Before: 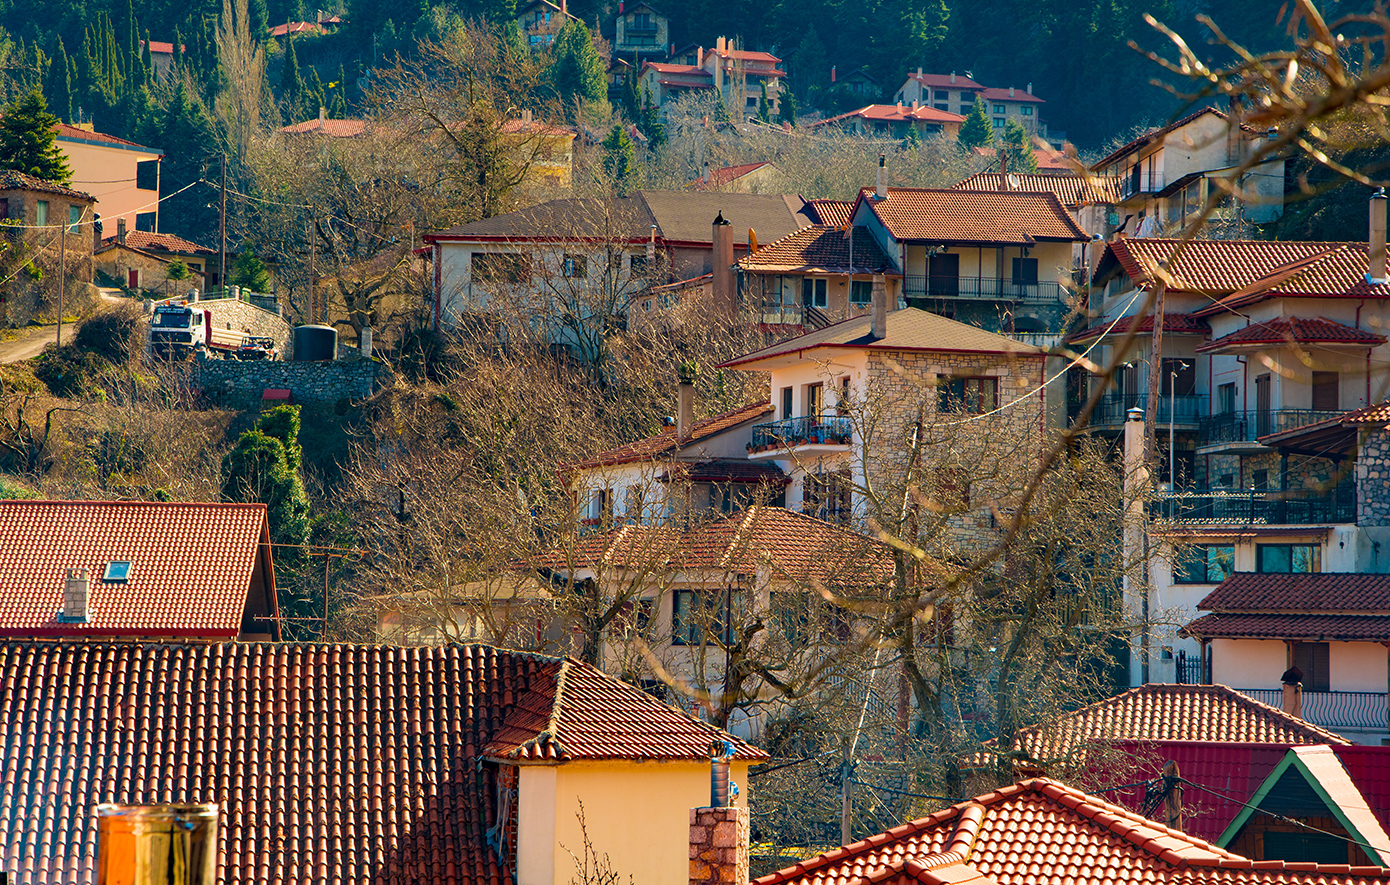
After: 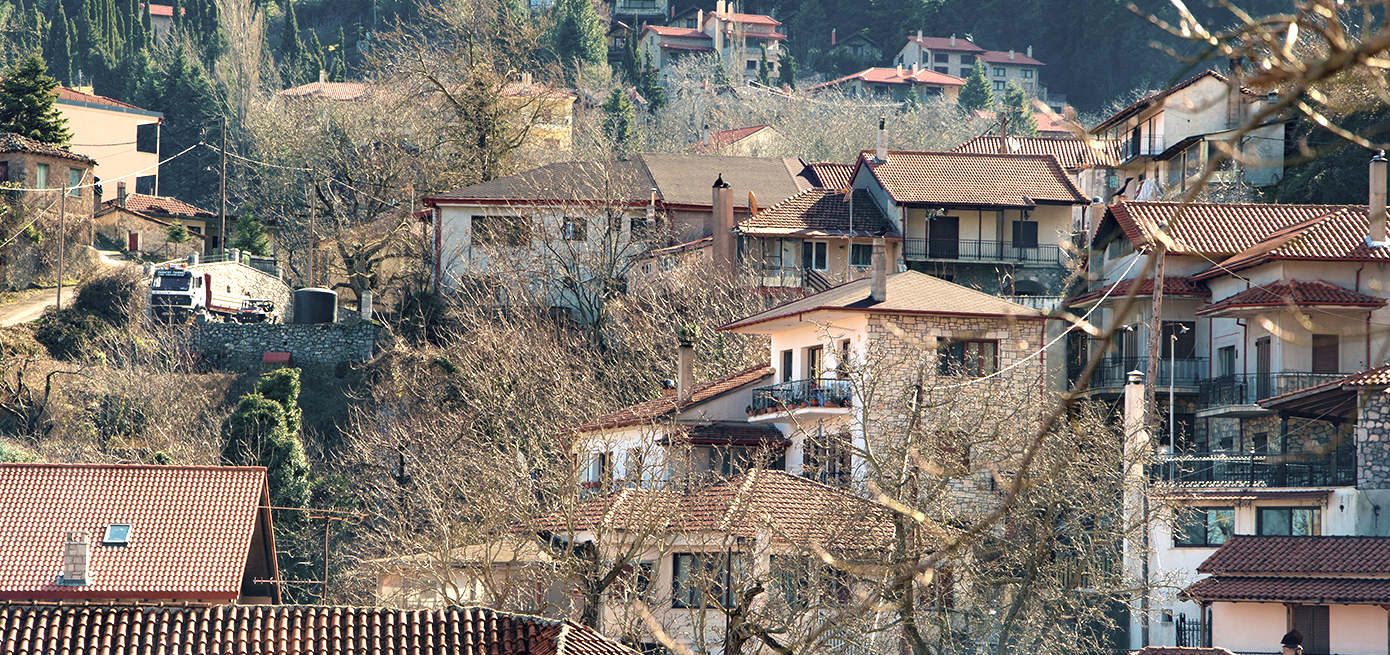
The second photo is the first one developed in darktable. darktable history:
tone equalizer: edges refinement/feathering 500, mask exposure compensation -1.57 EV, preserve details no
exposure: black level correction 0, exposure 0.905 EV, compensate highlight preservation false
color zones: curves: ch1 [(0, 0.292) (0.001, 0.292) (0.2, 0.264) (0.4, 0.248) (0.6, 0.248) (0.8, 0.264) (0.999, 0.292) (1, 0.292)]
crop: top 4.261%, bottom 21.616%
